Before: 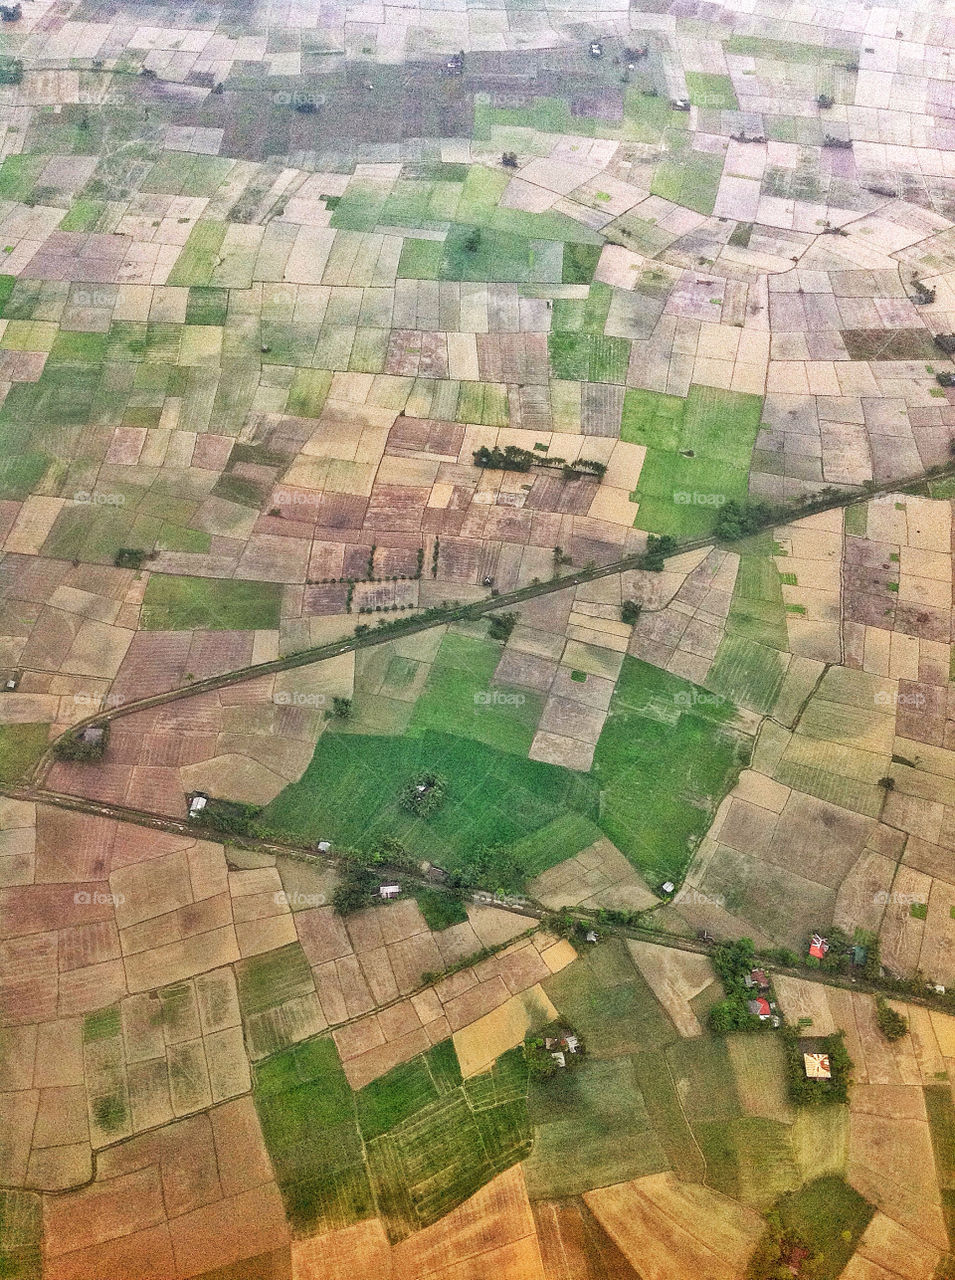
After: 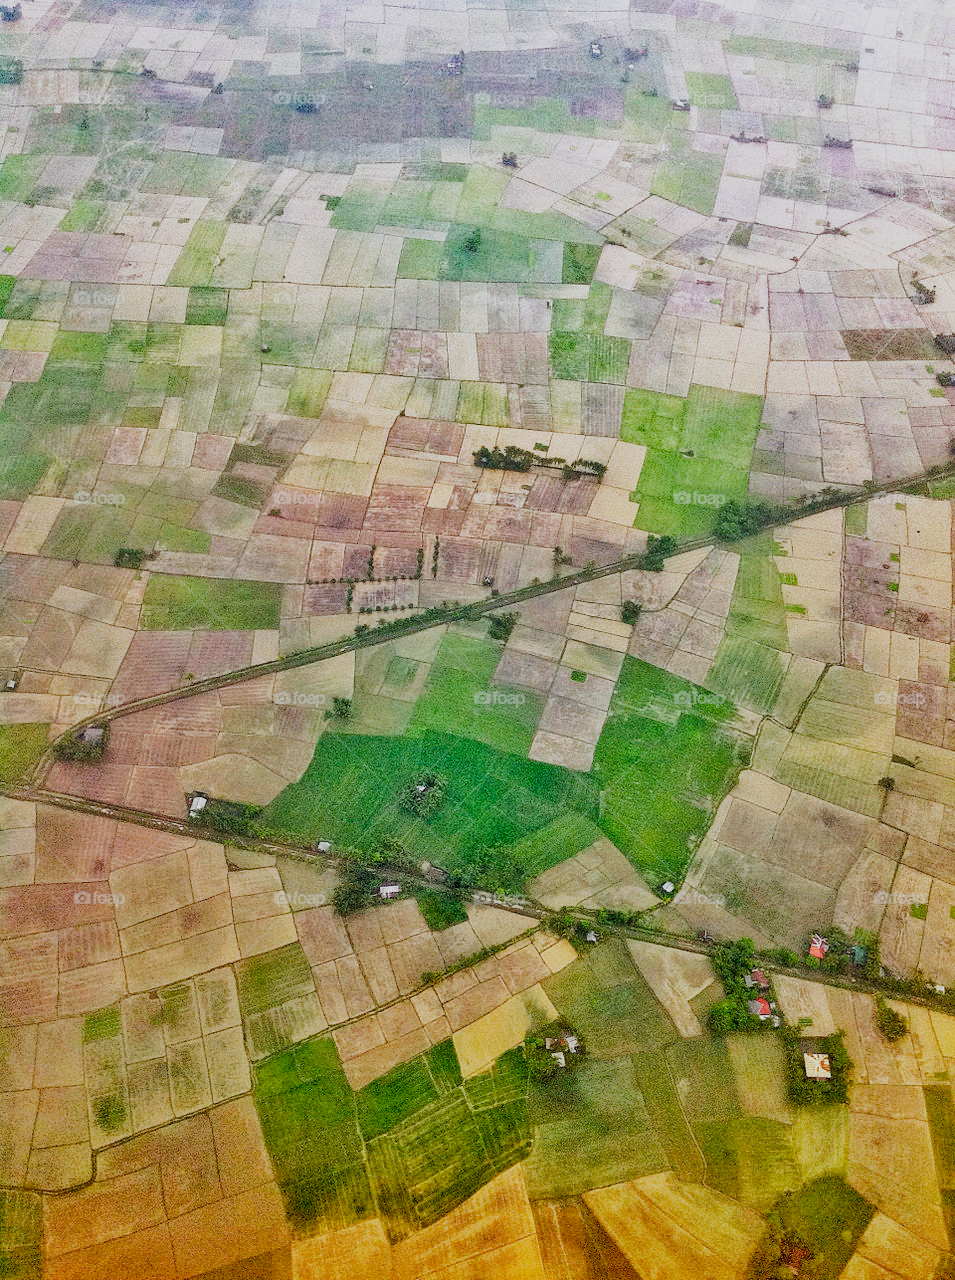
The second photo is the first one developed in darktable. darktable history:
filmic rgb: black relative exposure -7.65 EV, white relative exposure 4.56 EV, hardness 3.61, add noise in highlights 0.001, preserve chrominance no, color science v3 (2019), use custom middle-gray values true, iterations of high-quality reconstruction 0, contrast in highlights soft
color balance rgb: highlights gain › luminance 16.468%, highlights gain › chroma 2.9%, highlights gain › hue 257.21°, linear chroma grading › global chroma 14.421%, perceptual saturation grading › global saturation 0.634%, global vibrance 34.951%
